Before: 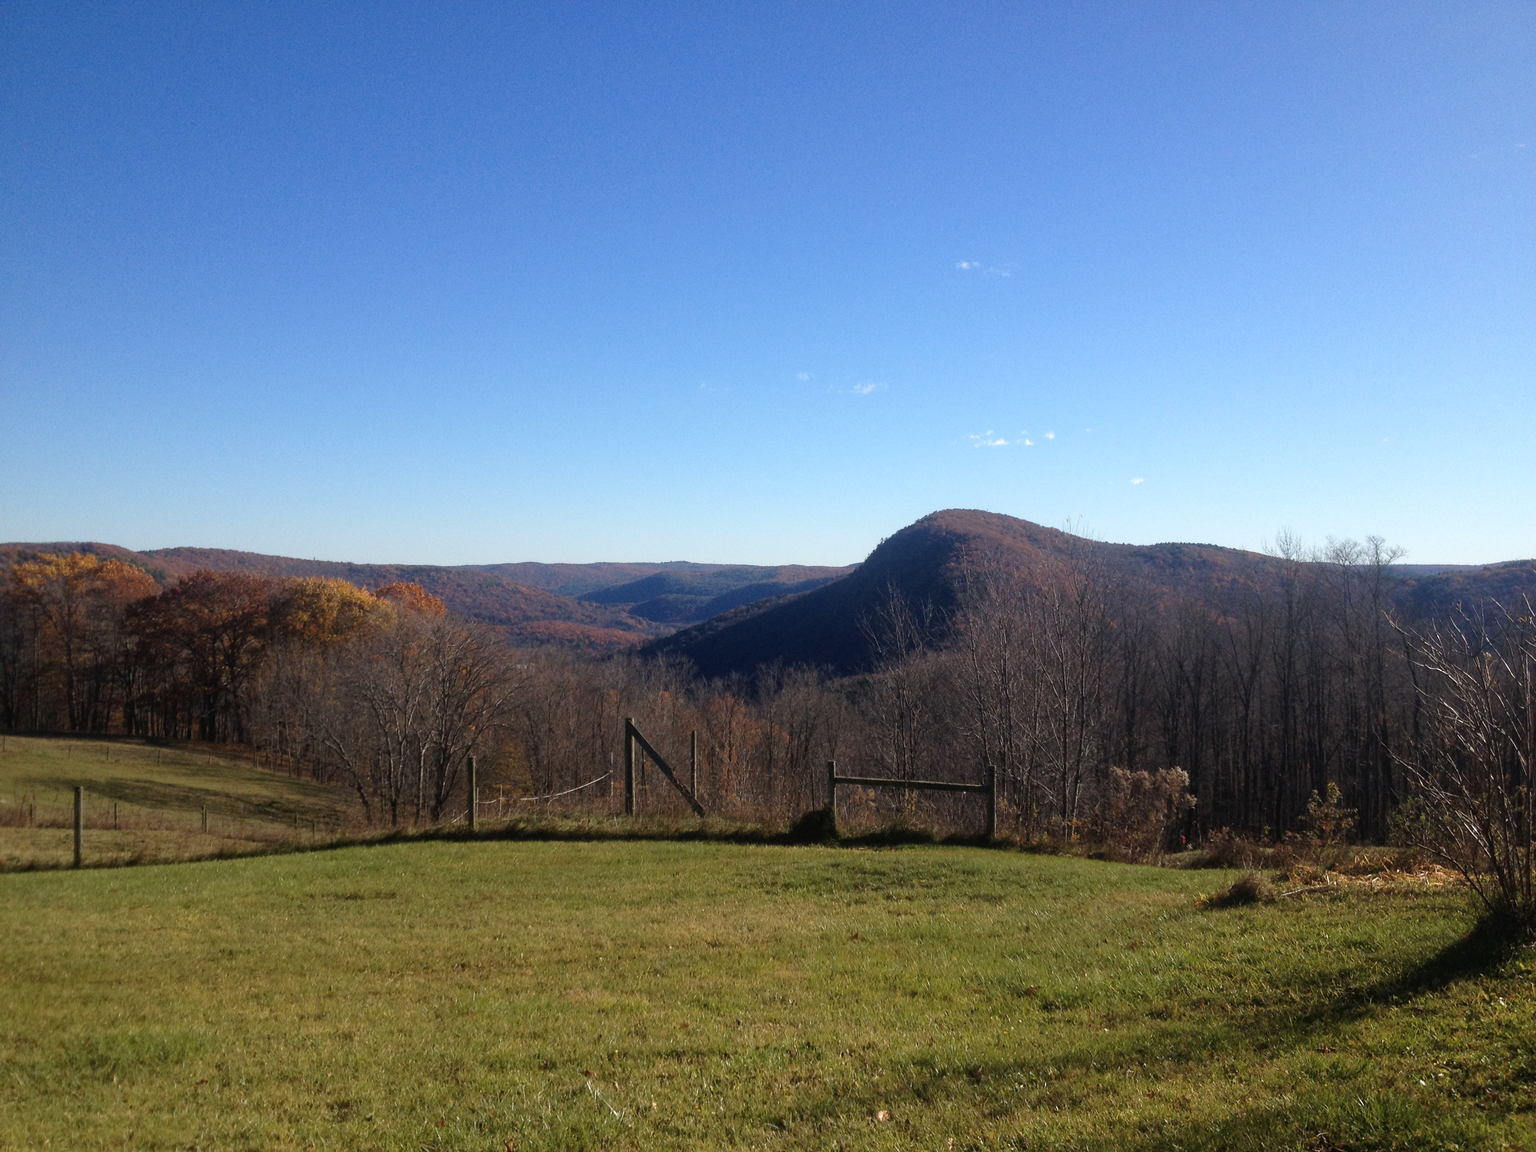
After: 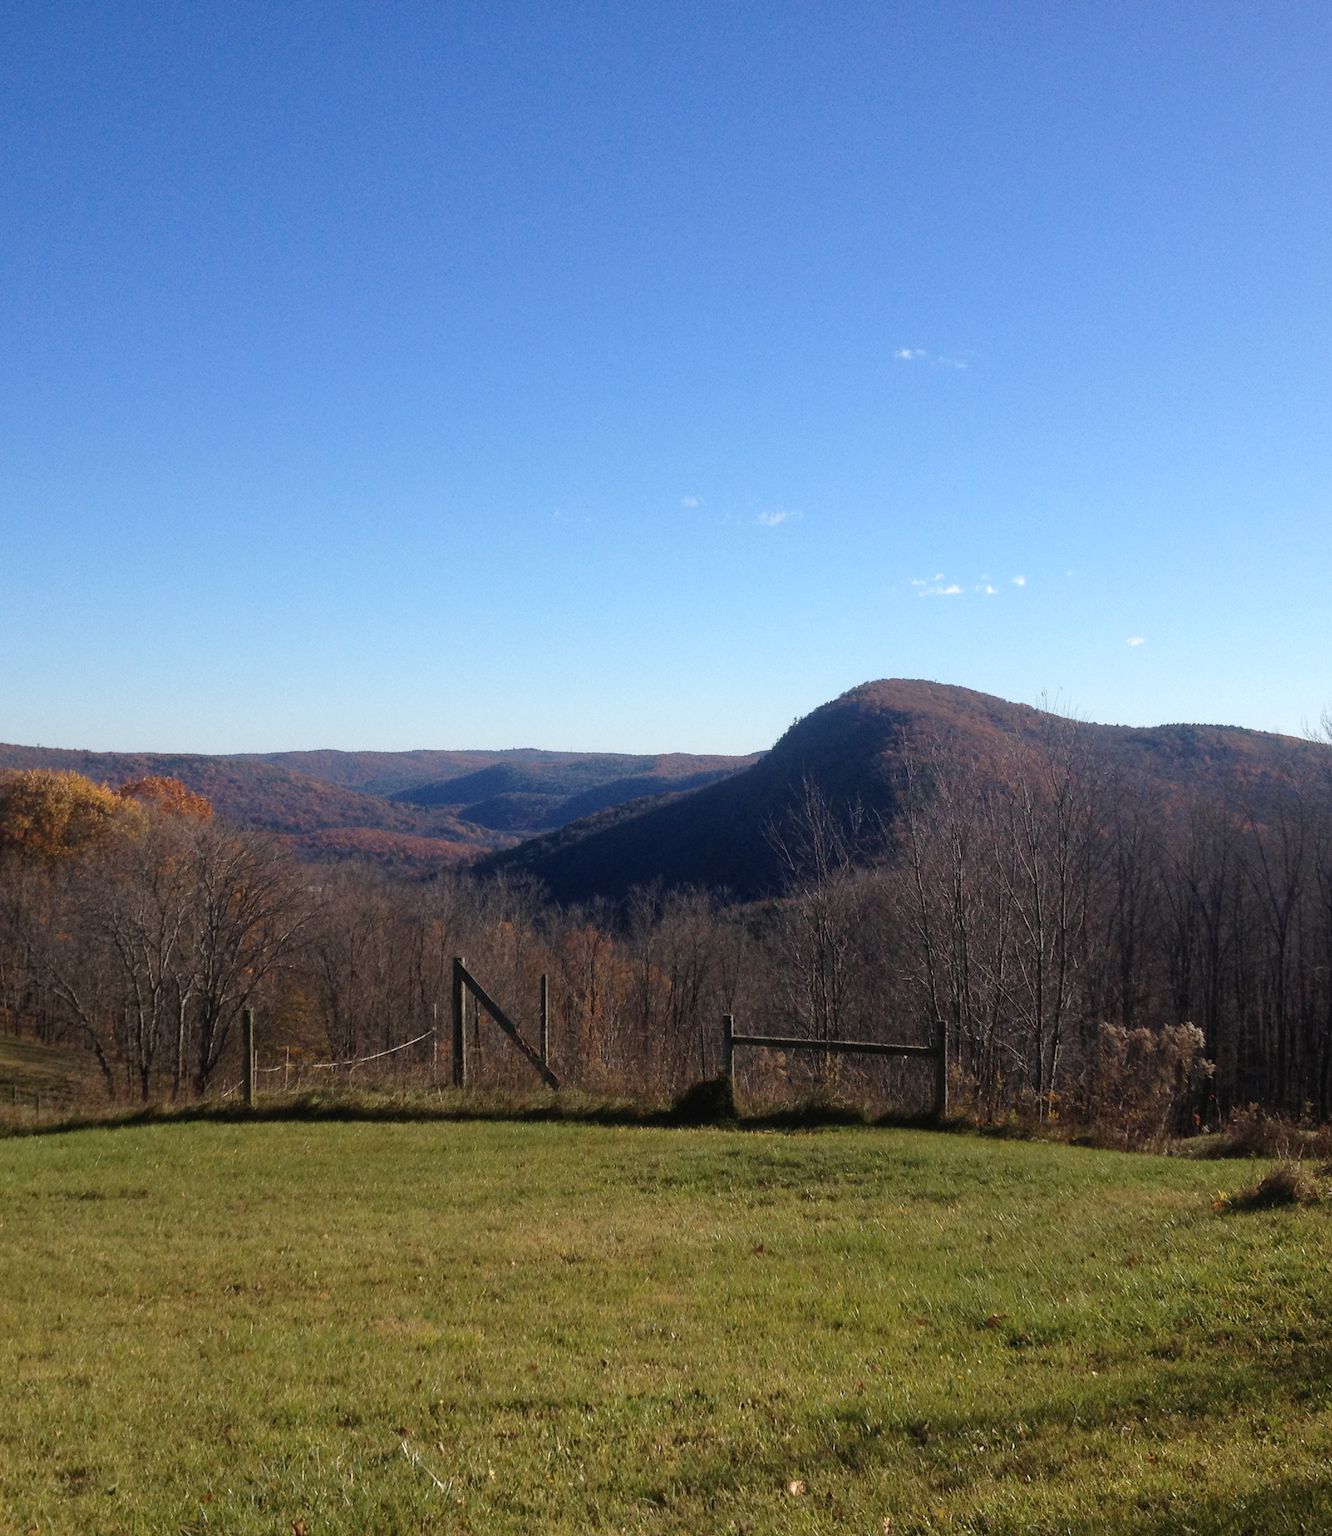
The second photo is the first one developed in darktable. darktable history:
crop and rotate: left 18.619%, right 16.301%
